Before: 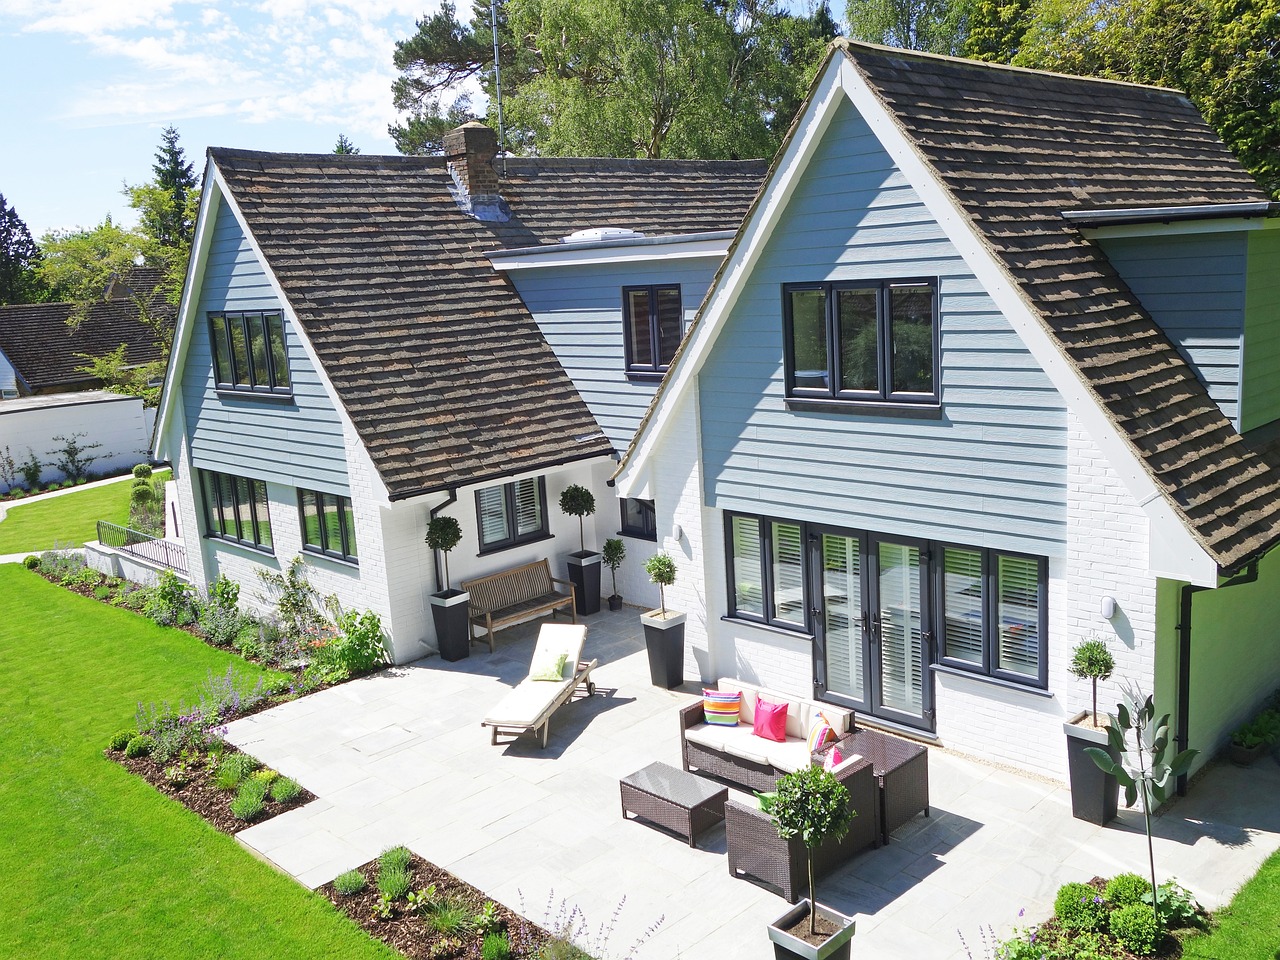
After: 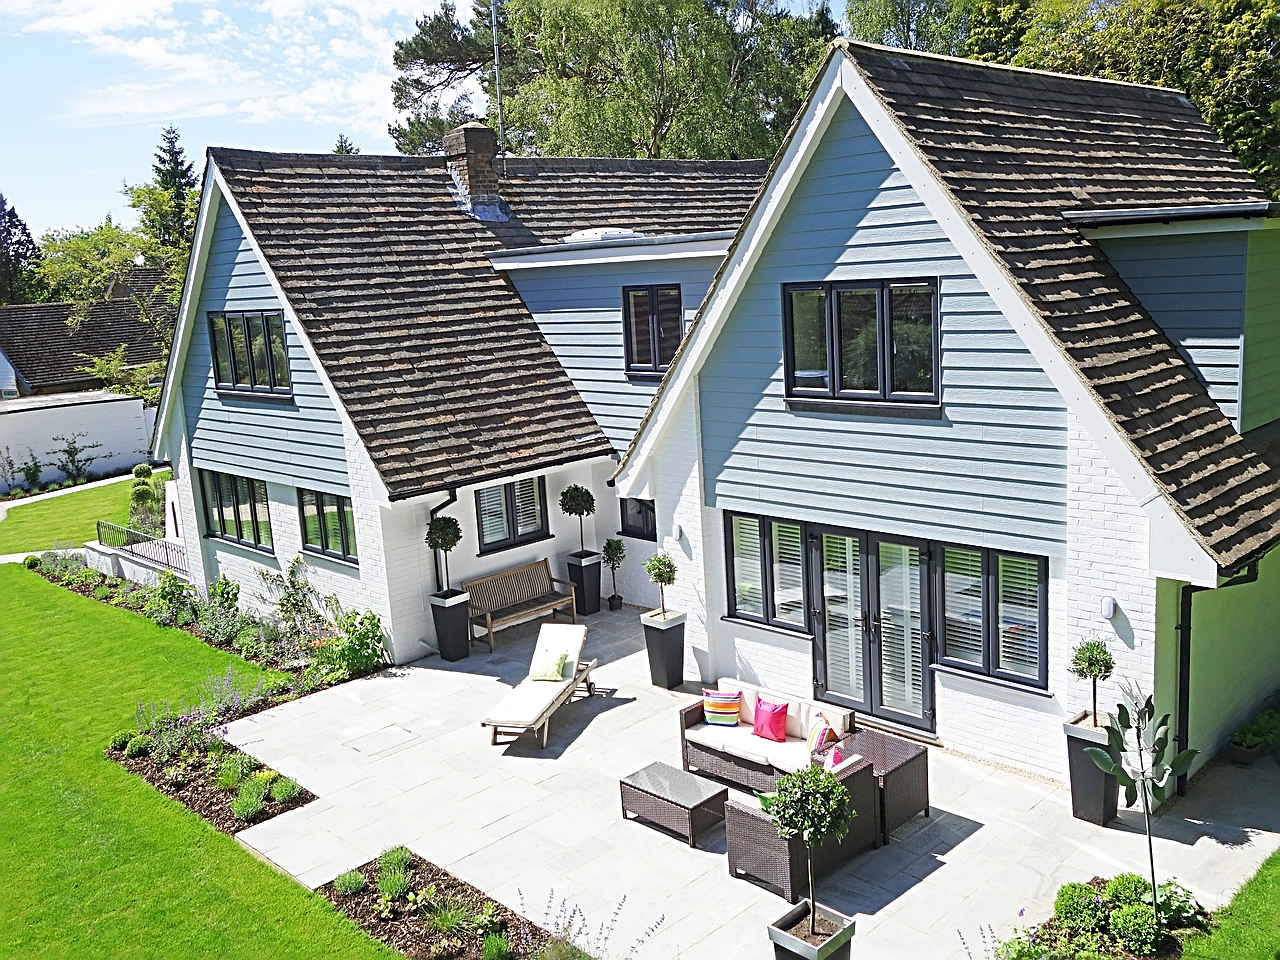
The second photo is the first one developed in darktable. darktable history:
sharpen: radius 2.816, amount 0.704
